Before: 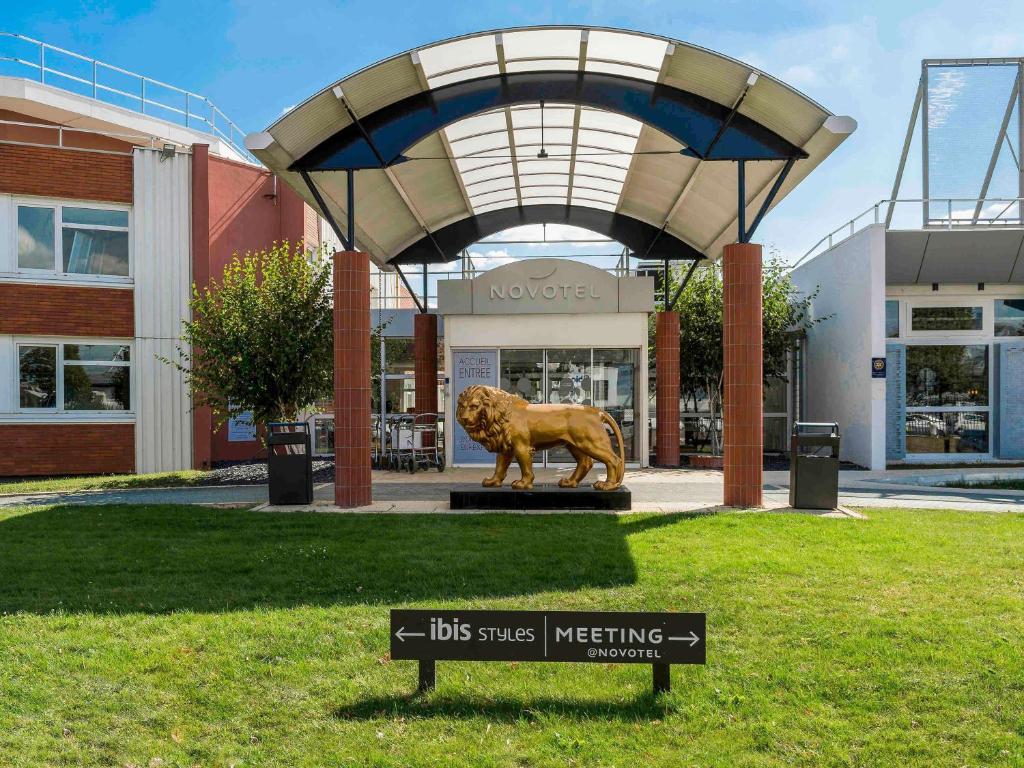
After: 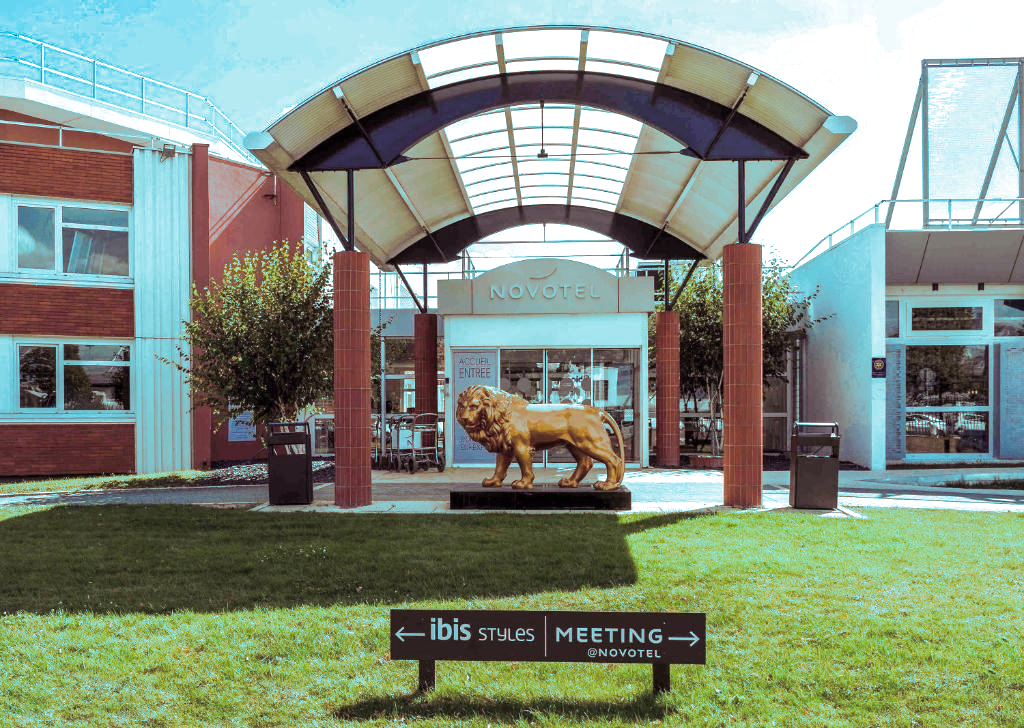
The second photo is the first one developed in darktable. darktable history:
exposure: black level correction 0, exposure 0.5 EV, compensate highlight preservation false
crop and rotate: top 0%, bottom 5.097%
split-toning: shadows › hue 327.6°, highlights › hue 198°, highlights › saturation 0.55, balance -21.25, compress 0%
